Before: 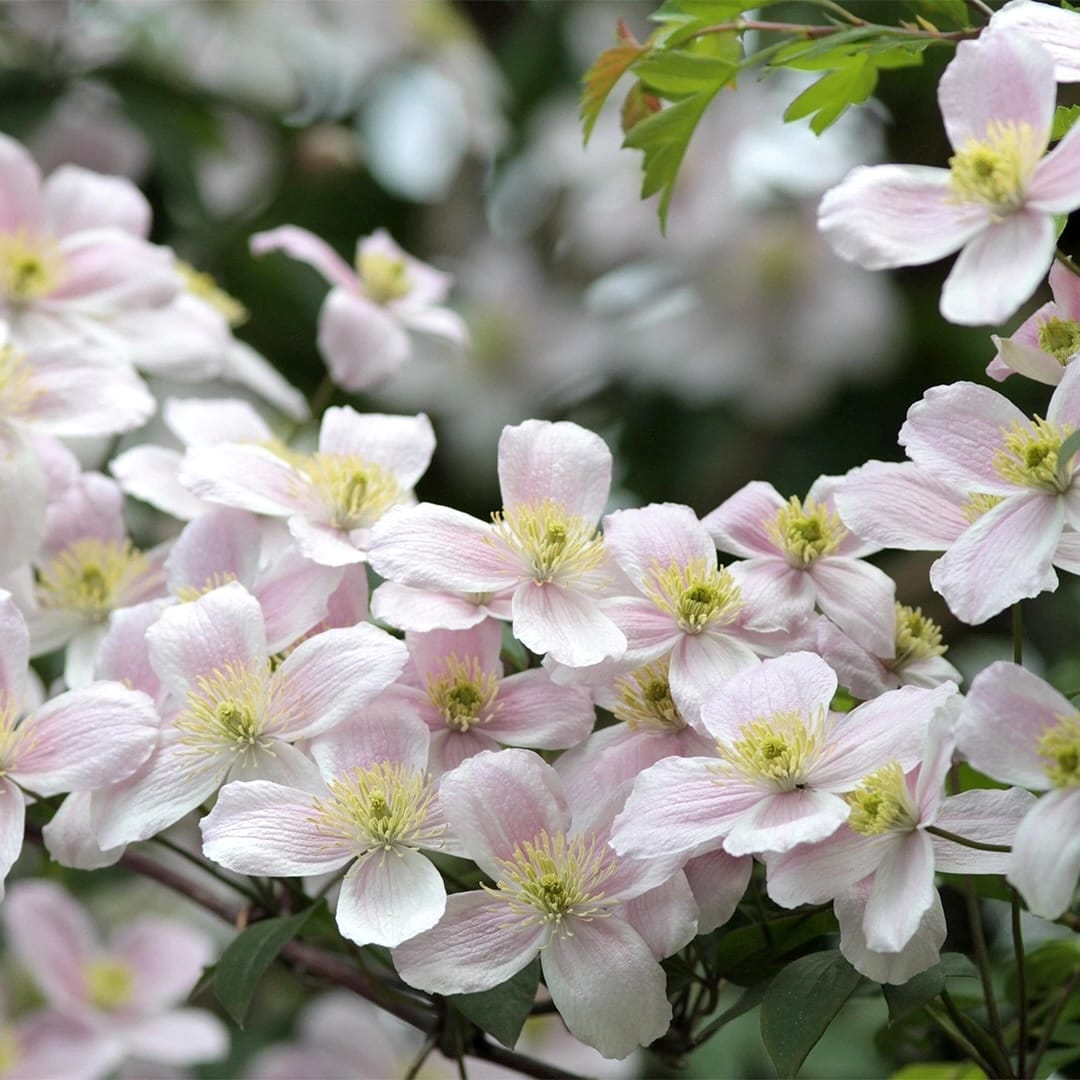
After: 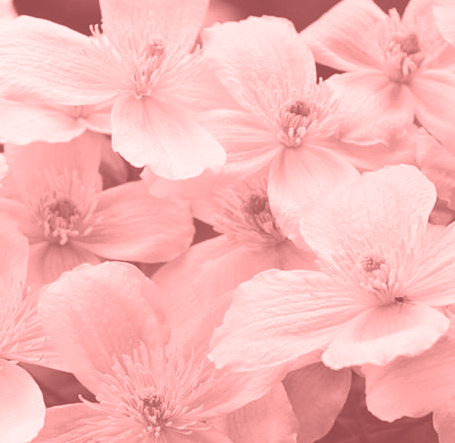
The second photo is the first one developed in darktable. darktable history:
crop: left 37.221%, top 45.169%, right 20.63%, bottom 13.777%
tone equalizer: -8 EV -0.75 EV, -7 EV -0.7 EV, -6 EV -0.6 EV, -5 EV -0.4 EV, -3 EV 0.4 EV, -2 EV 0.6 EV, -1 EV 0.7 EV, +0 EV 0.75 EV, edges refinement/feathering 500, mask exposure compensation -1.57 EV, preserve details no
colorize: saturation 51%, source mix 50.67%, lightness 50.67%
